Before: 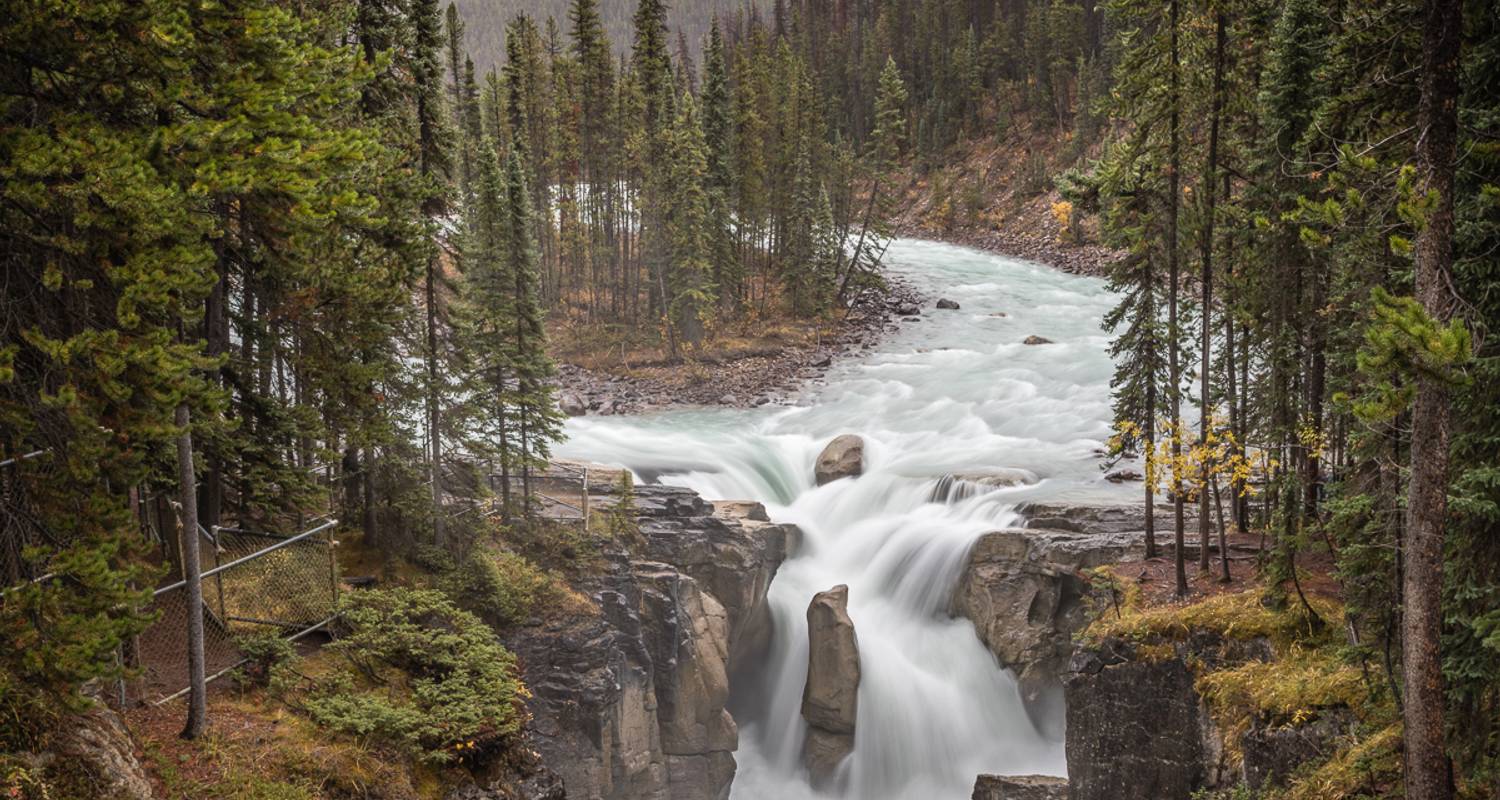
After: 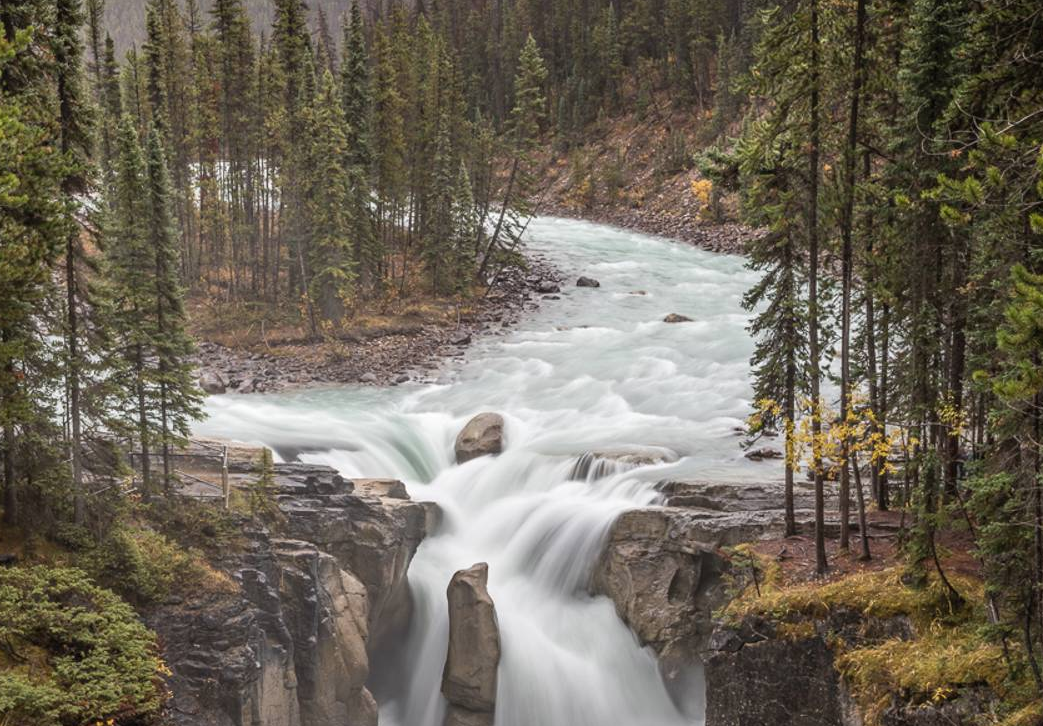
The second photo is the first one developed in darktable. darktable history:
crop and rotate: left 24.034%, top 2.838%, right 6.406%, bottom 6.299%
contrast brightness saturation: saturation -0.05
